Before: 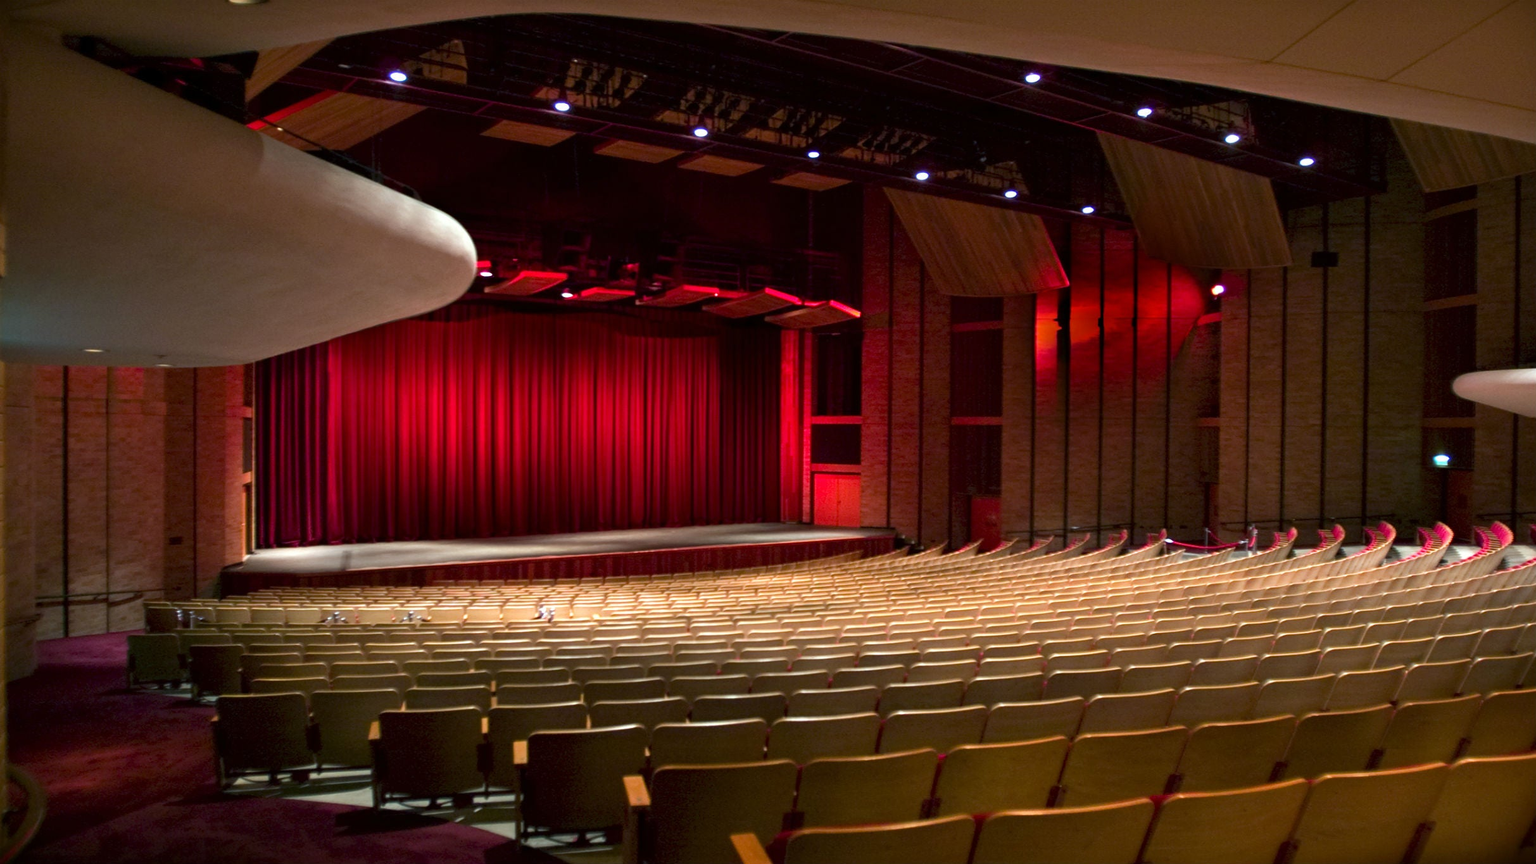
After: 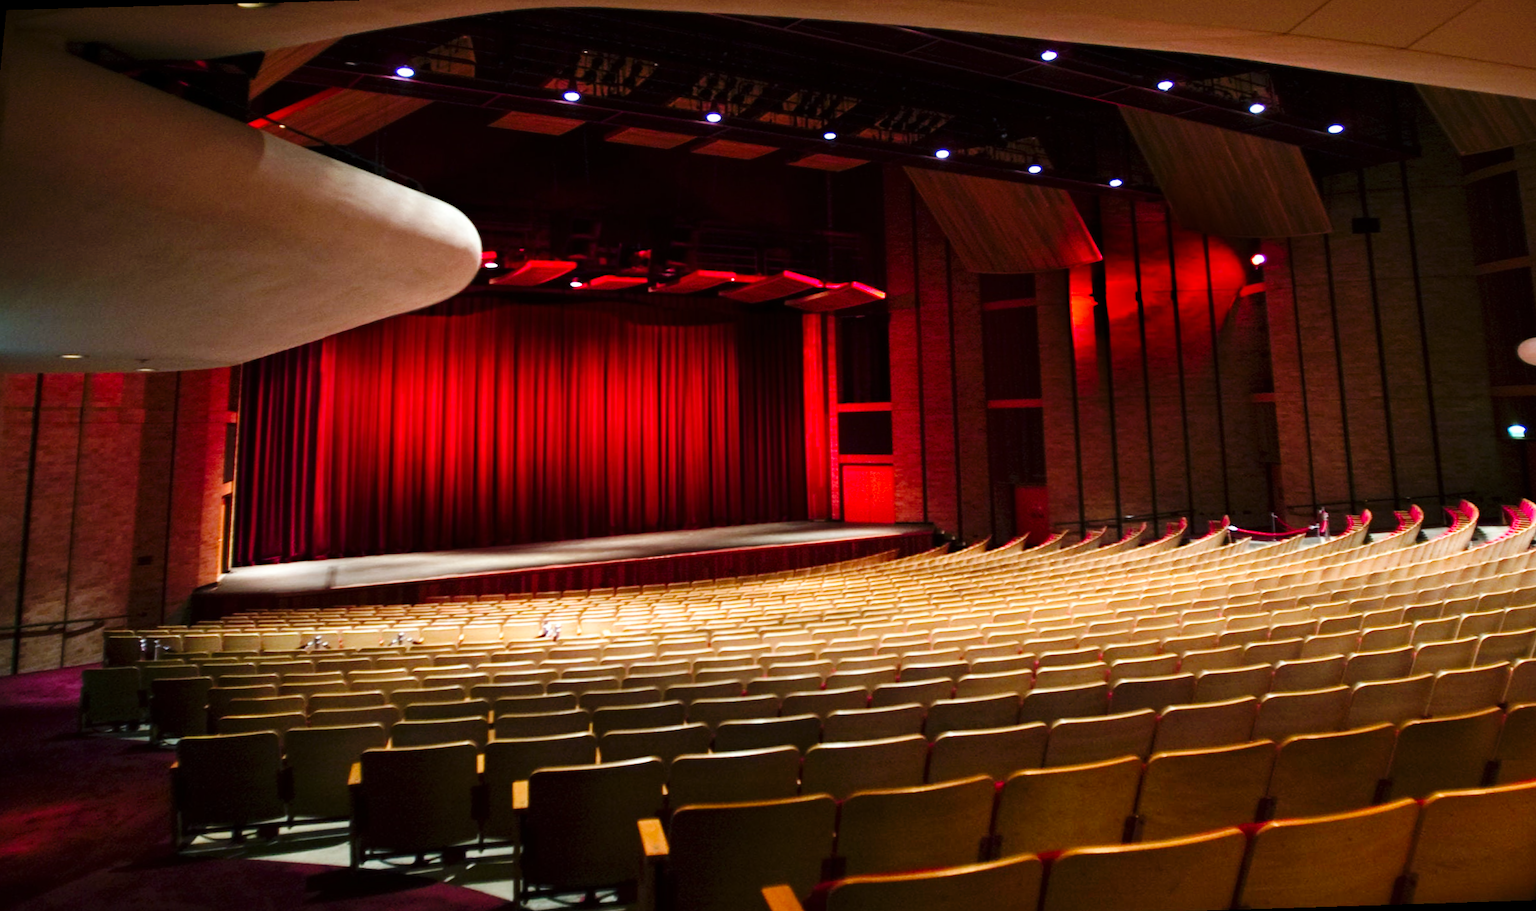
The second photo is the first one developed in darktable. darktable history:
base curve: curves: ch0 [(0, 0) (0.036, 0.025) (0.121, 0.166) (0.206, 0.329) (0.605, 0.79) (1, 1)], preserve colors none
rotate and perspective: rotation -1.68°, lens shift (vertical) -0.146, crop left 0.049, crop right 0.912, crop top 0.032, crop bottom 0.96
